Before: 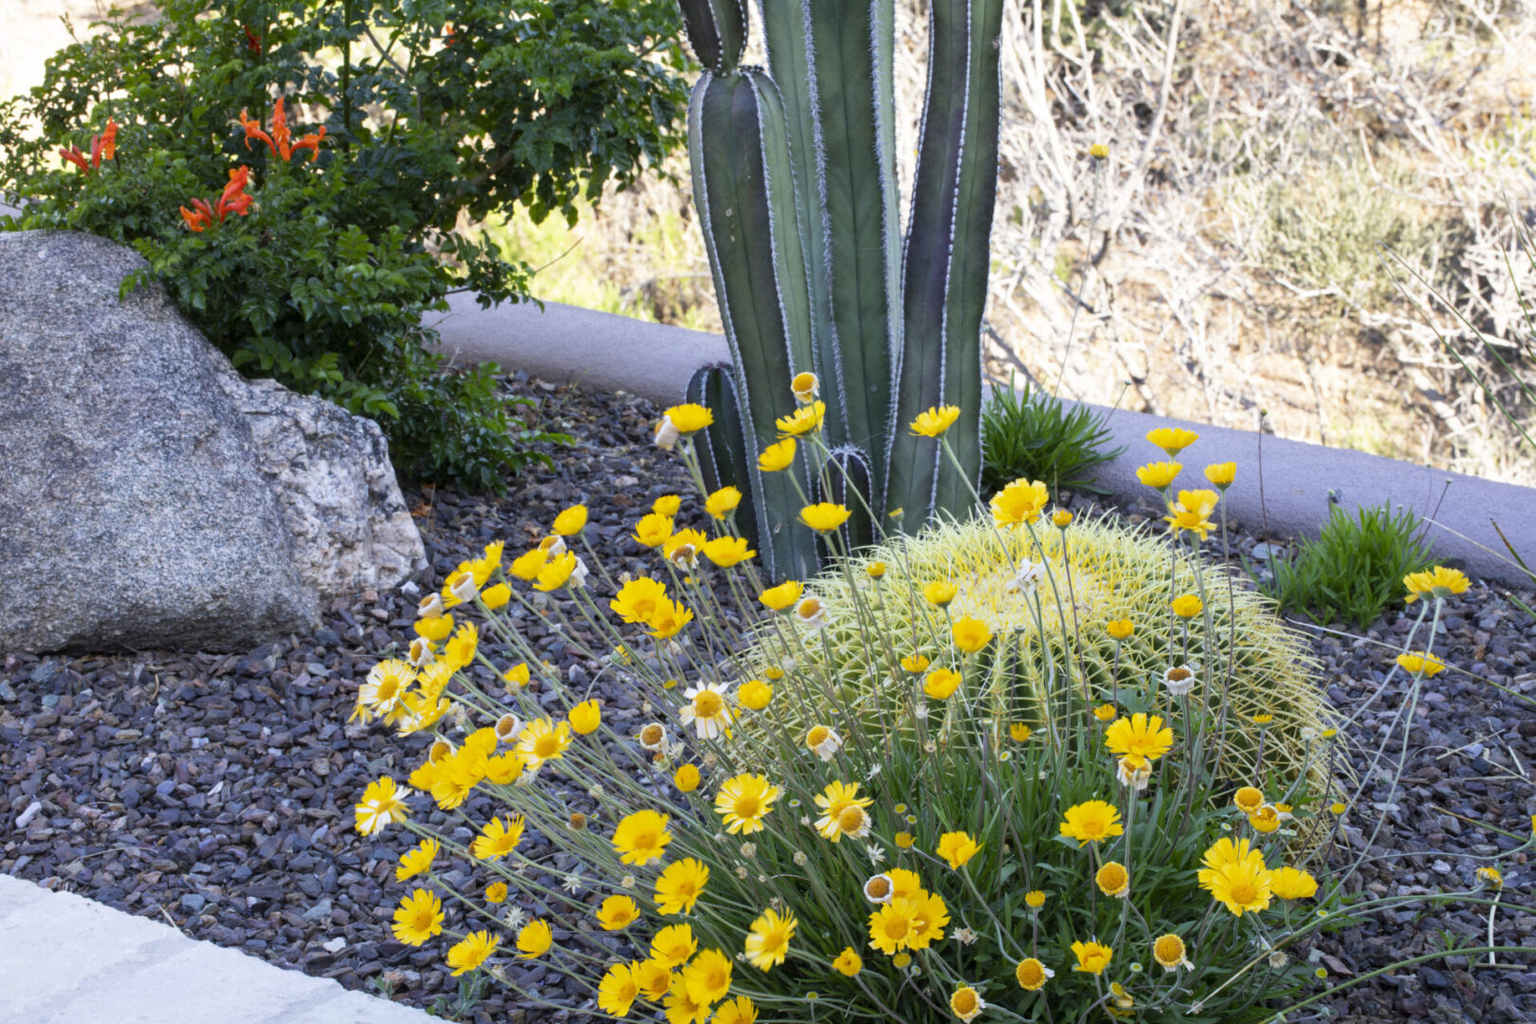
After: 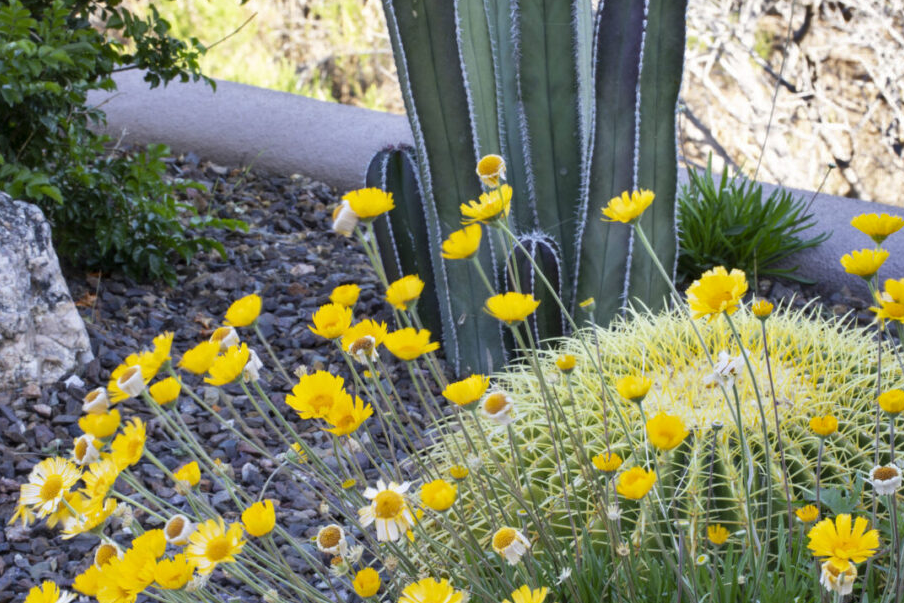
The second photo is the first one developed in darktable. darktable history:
shadows and highlights: shadows 30.63, highlights -63.22, shadows color adjustment 98%, highlights color adjustment 58.61%, soften with gaussian
crop and rotate: left 22.13%, top 22.054%, right 22.026%, bottom 22.102%
